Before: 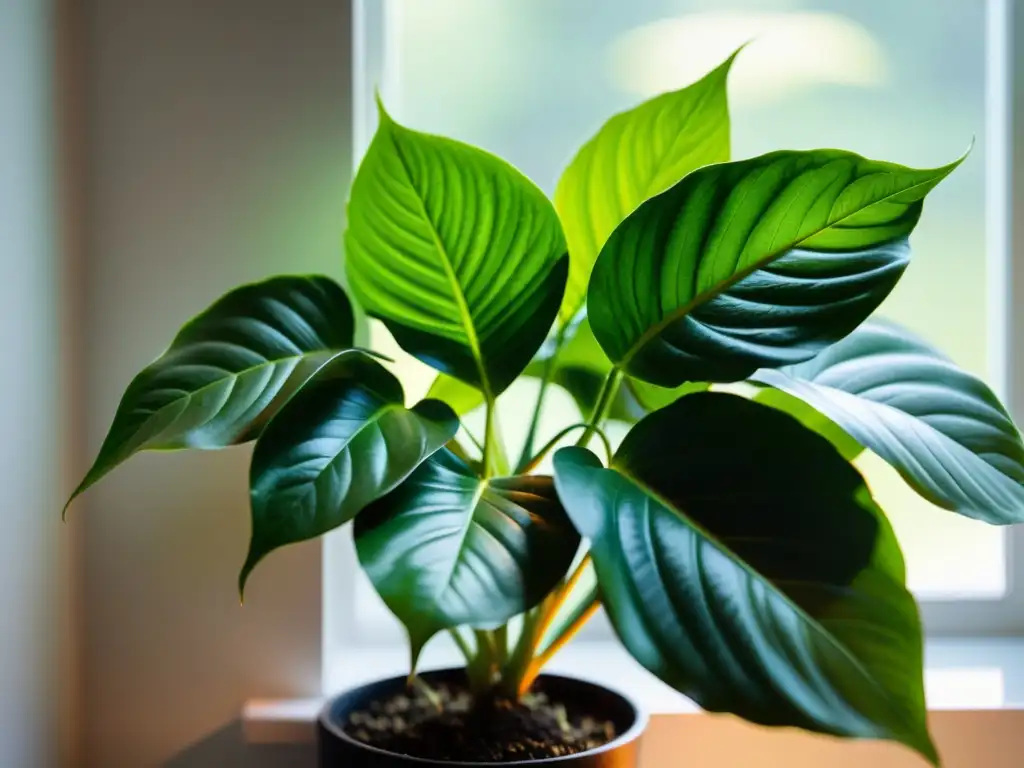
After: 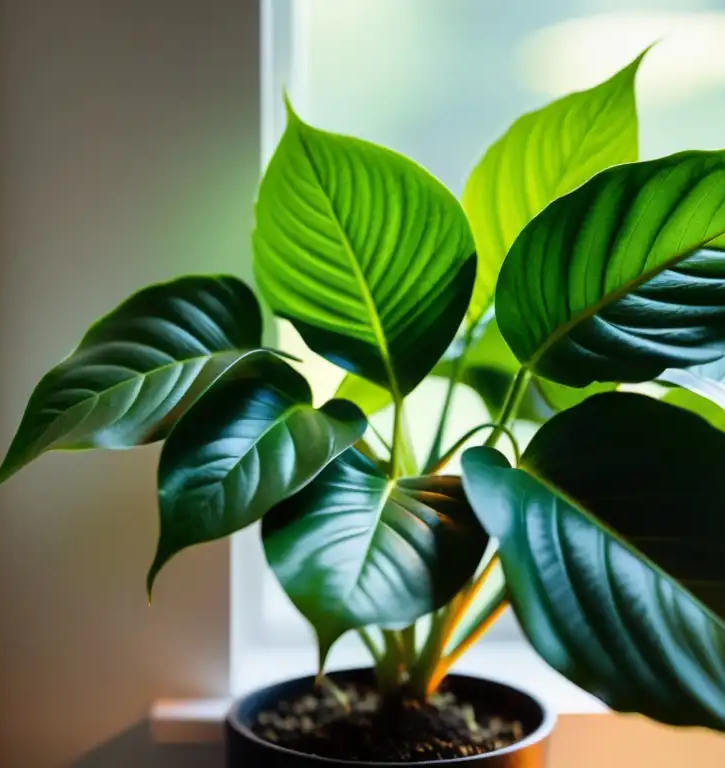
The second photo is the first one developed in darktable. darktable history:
crop and rotate: left 9.036%, right 20.114%
